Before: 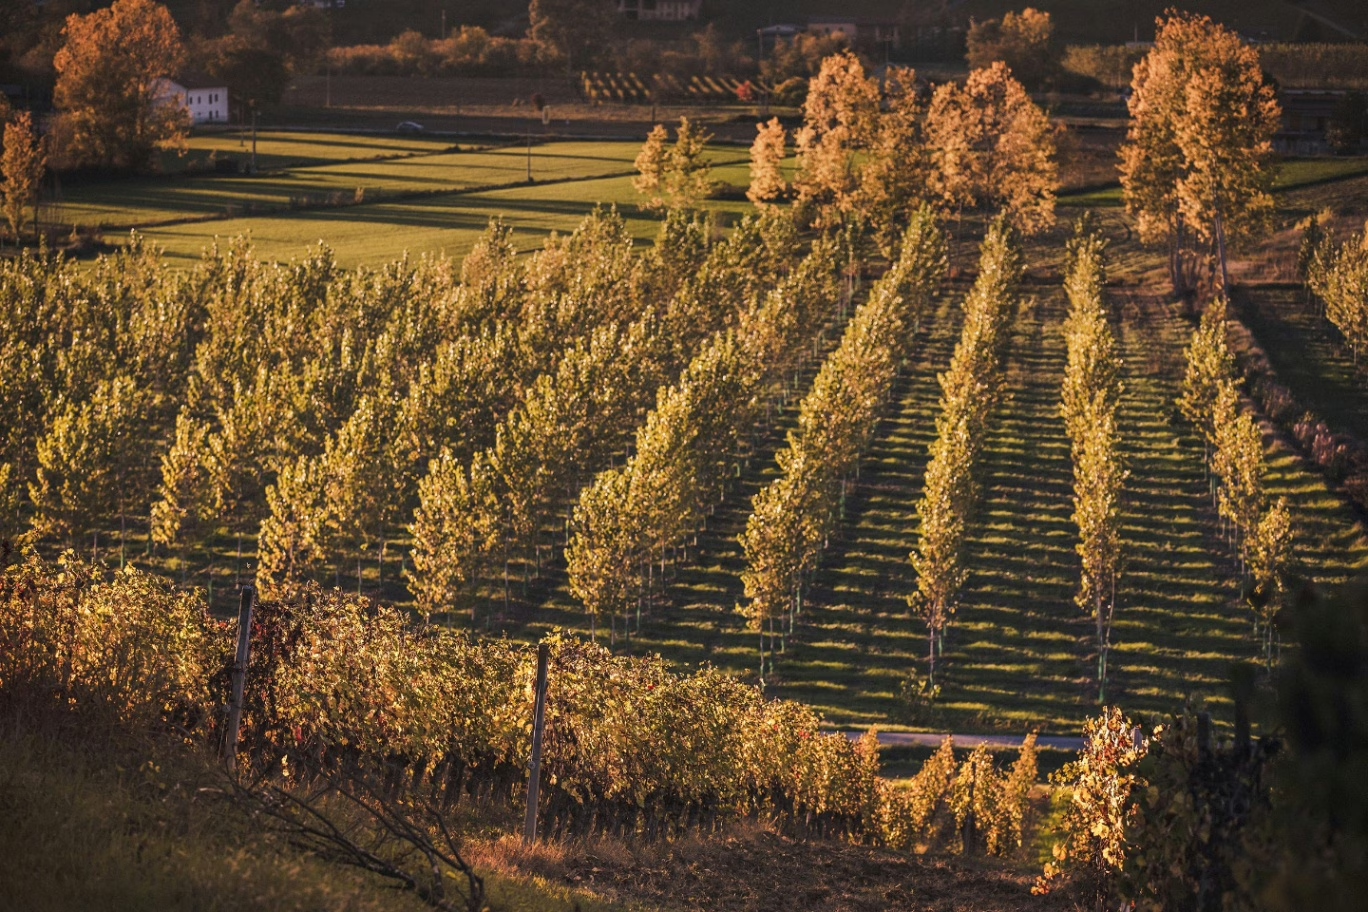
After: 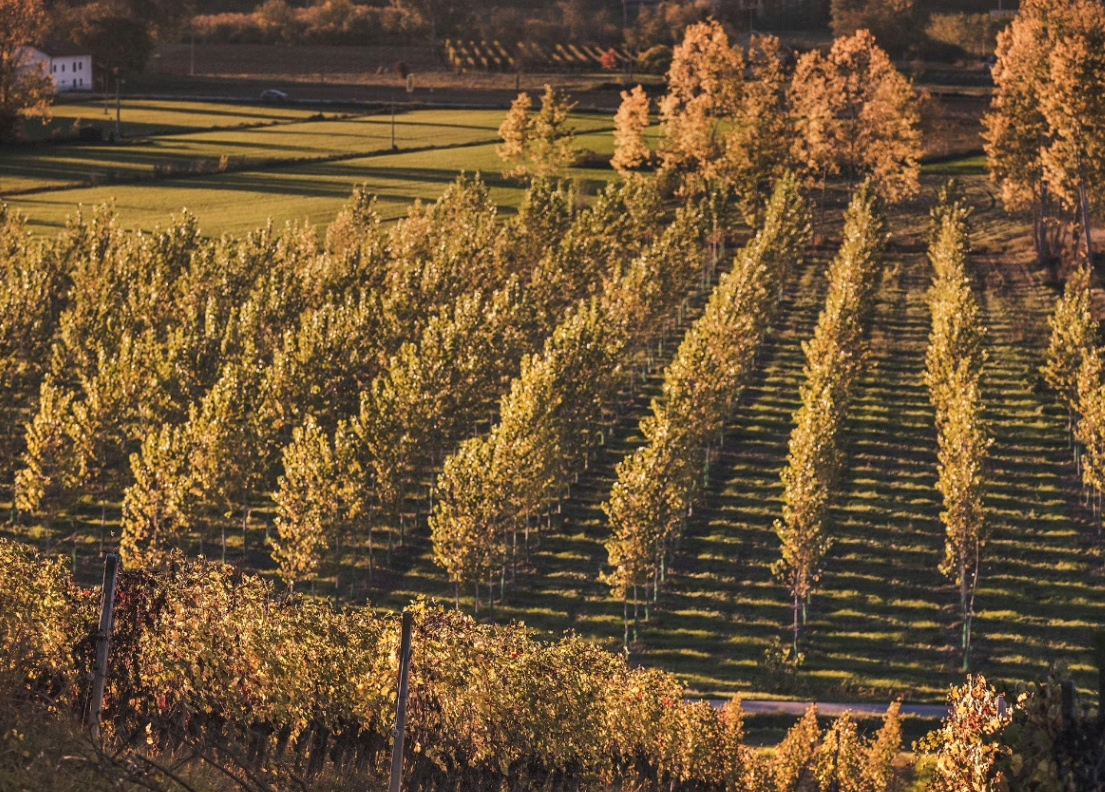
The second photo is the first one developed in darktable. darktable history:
crop: left 9.998%, top 3.59%, right 9.164%, bottom 9.496%
shadows and highlights: shadows 36.95, highlights -26.93, soften with gaussian
